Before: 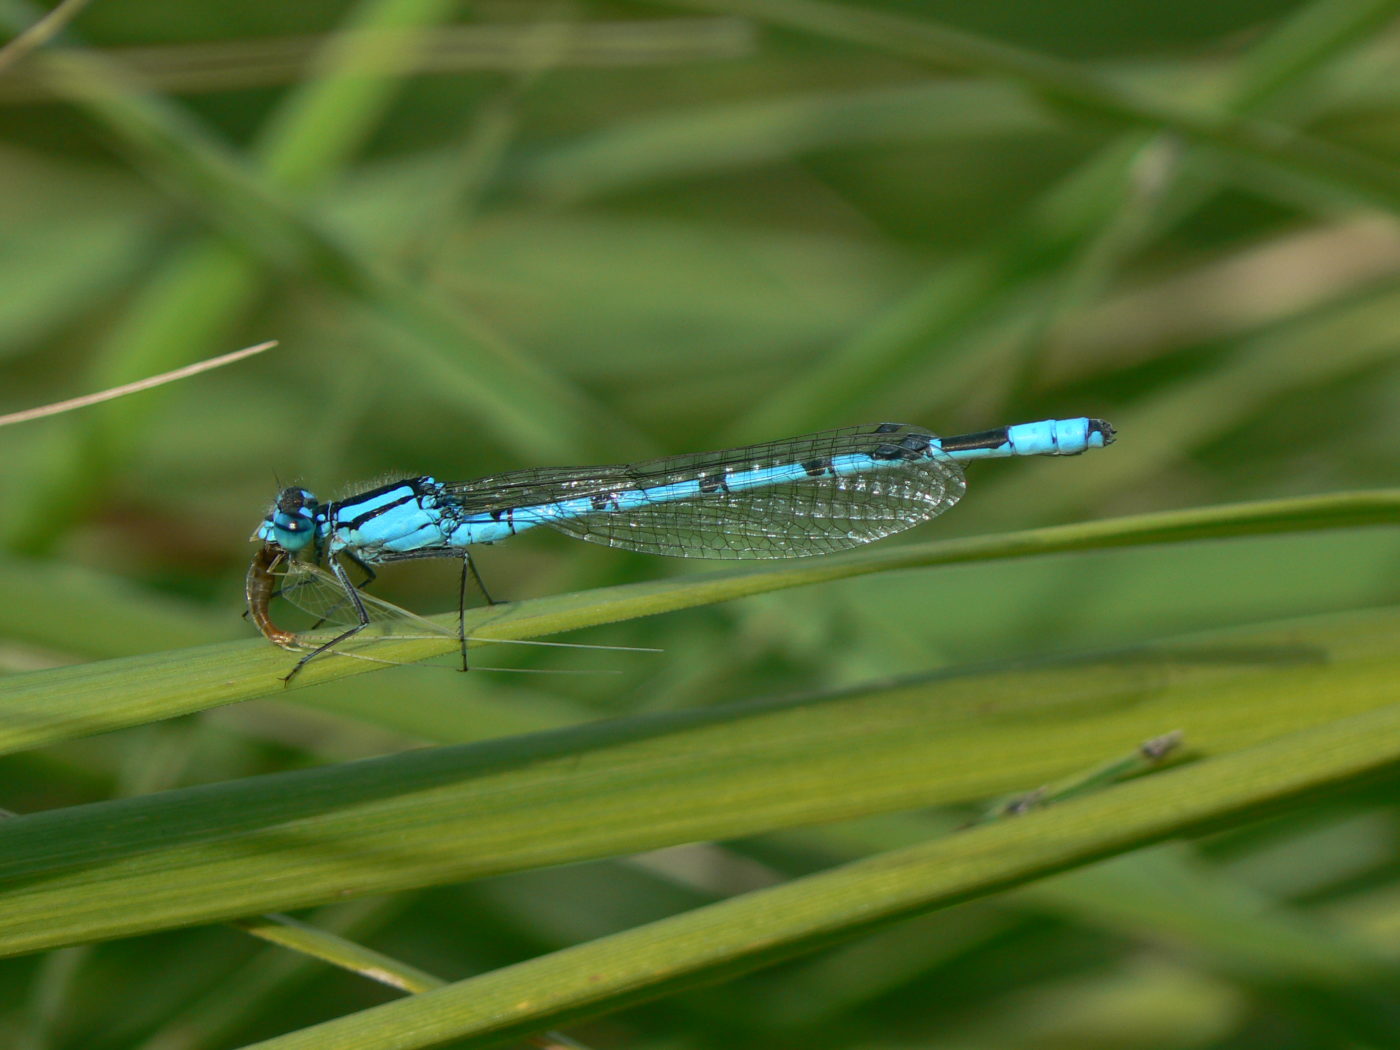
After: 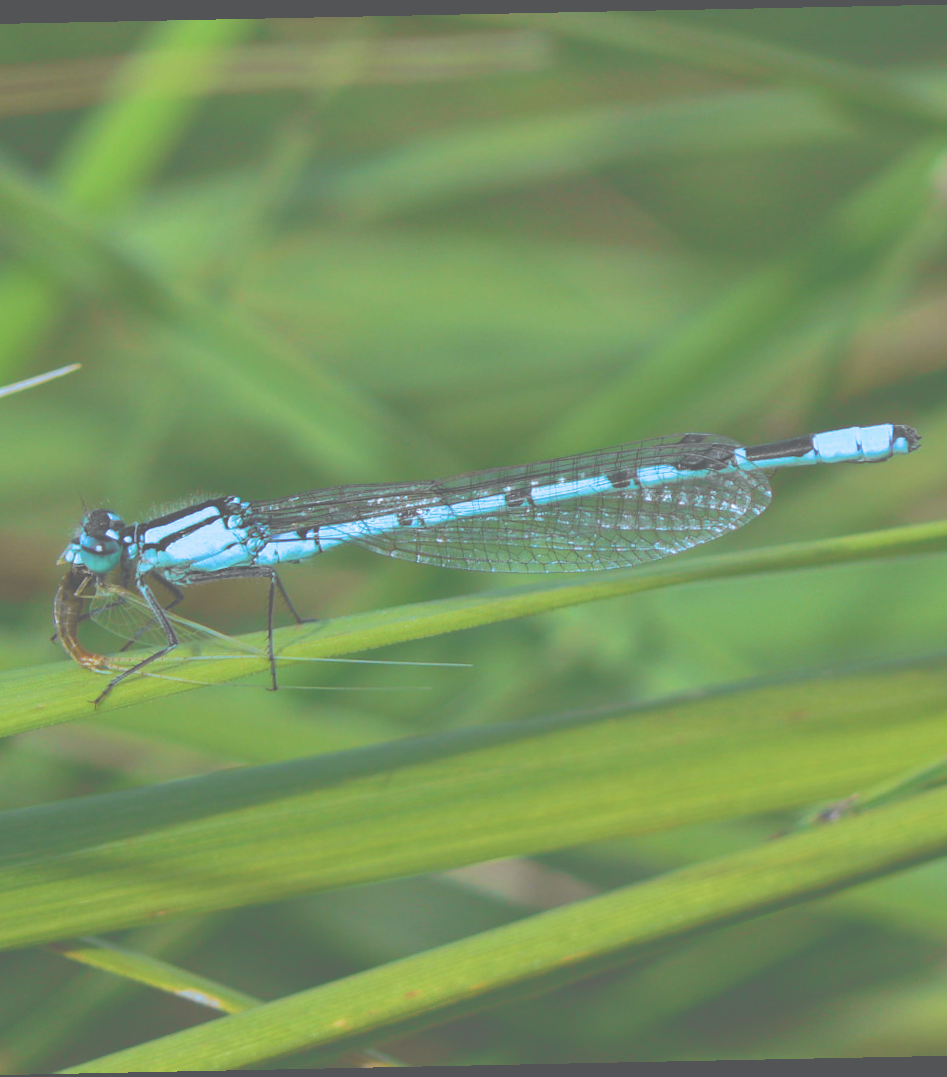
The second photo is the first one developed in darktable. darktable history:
white balance: red 0.954, blue 1.079
rotate and perspective: rotation -1.17°, automatic cropping off
exposure: black level correction -0.087, compensate highlight preservation false
crop and rotate: left 14.385%, right 18.948%
split-toning: shadows › hue 351.18°, shadows › saturation 0.86, highlights › hue 218.82°, highlights › saturation 0.73, balance -19.167
tone curve: curves: ch0 [(0, 0) (0.071, 0.047) (0.266, 0.26) (0.491, 0.552) (0.753, 0.818) (1, 0.983)]; ch1 [(0, 0) (0.346, 0.307) (0.408, 0.369) (0.463, 0.443) (0.482, 0.493) (0.502, 0.5) (0.517, 0.518) (0.55, 0.573) (0.597, 0.641) (0.651, 0.709) (1, 1)]; ch2 [(0, 0) (0.346, 0.34) (0.434, 0.46) (0.485, 0.494) (0.5, 0.494) (0.517, 0.506) (0.535, 0.545) (0.583, 0.634) (0.625, 0.686) (1, 1)], color space Lab, independent channels, preserve colors none
